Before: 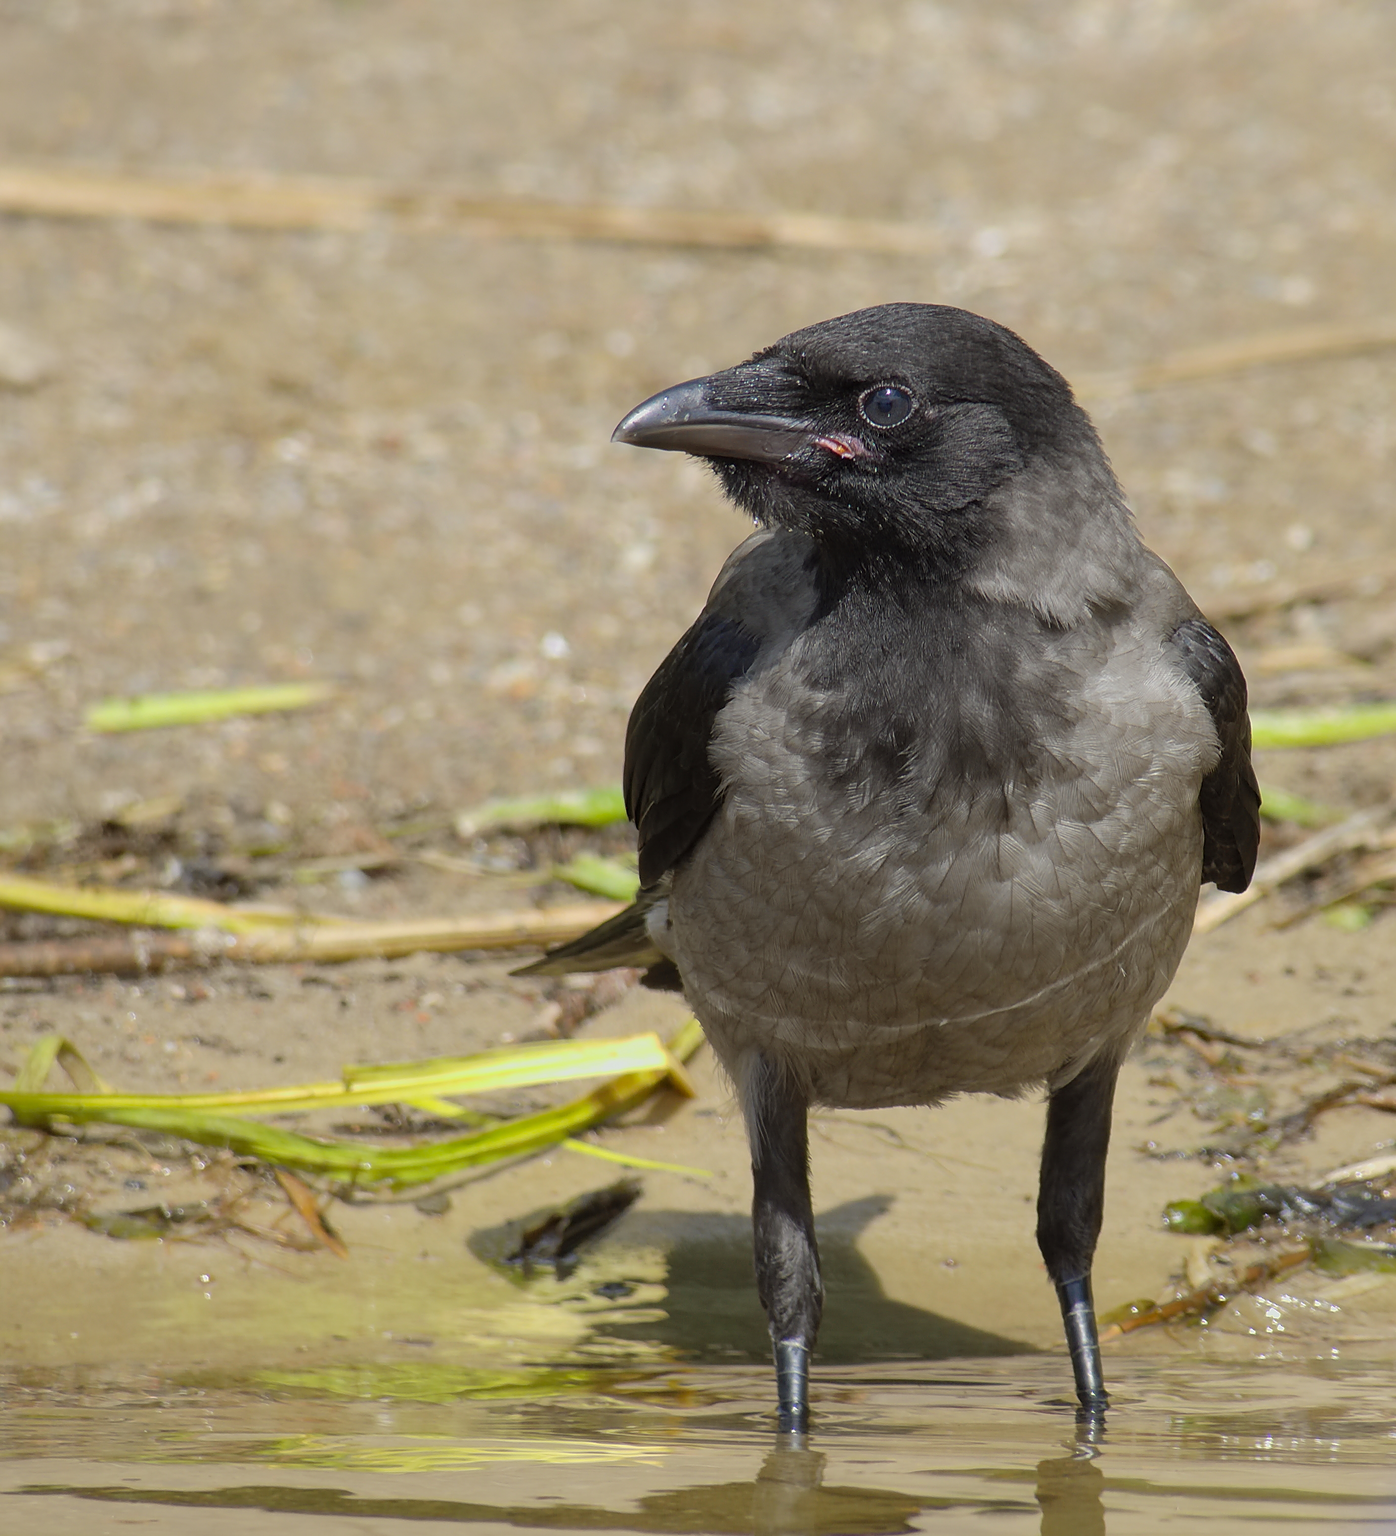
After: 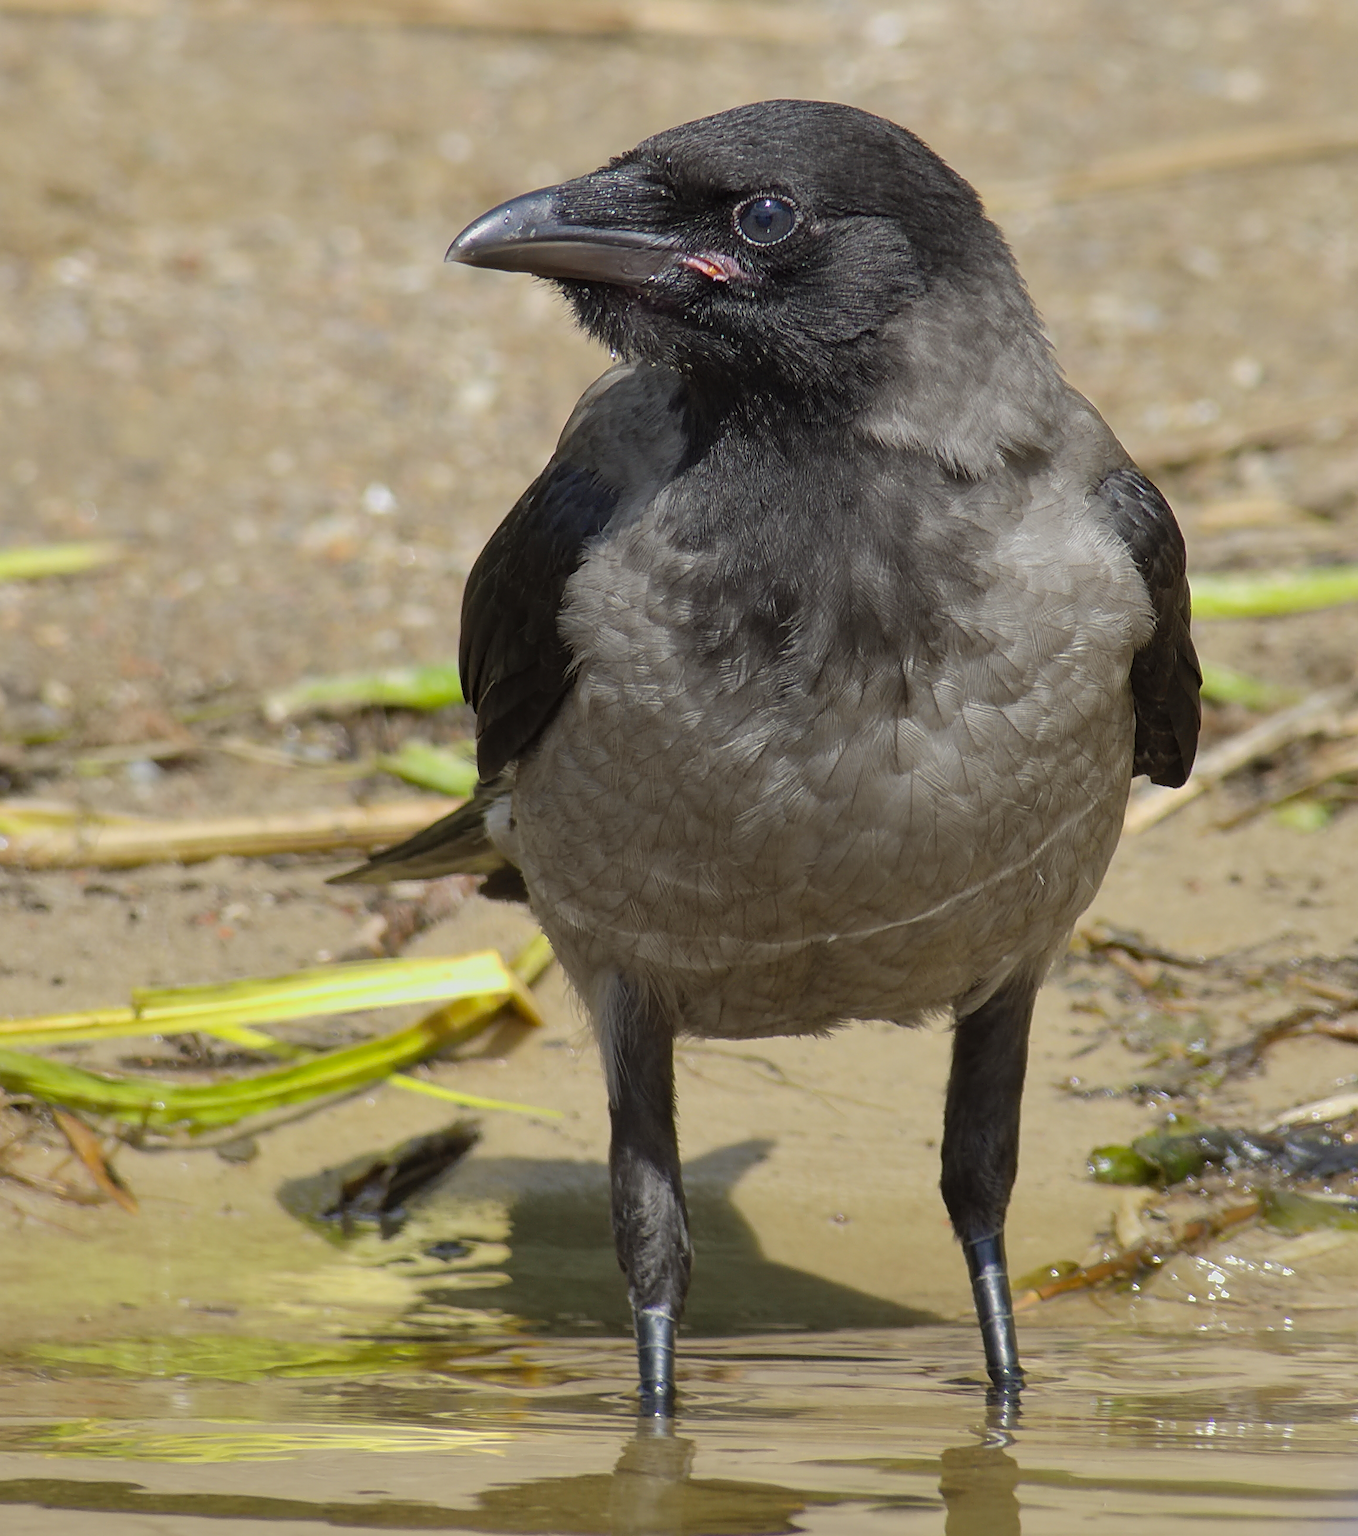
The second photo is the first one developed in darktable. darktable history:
crop: left 16.463%, top 14.186%
shadows and highlights: shadows 29.18, highlights -28.91, low approximation 0.01, soften with gaussian
